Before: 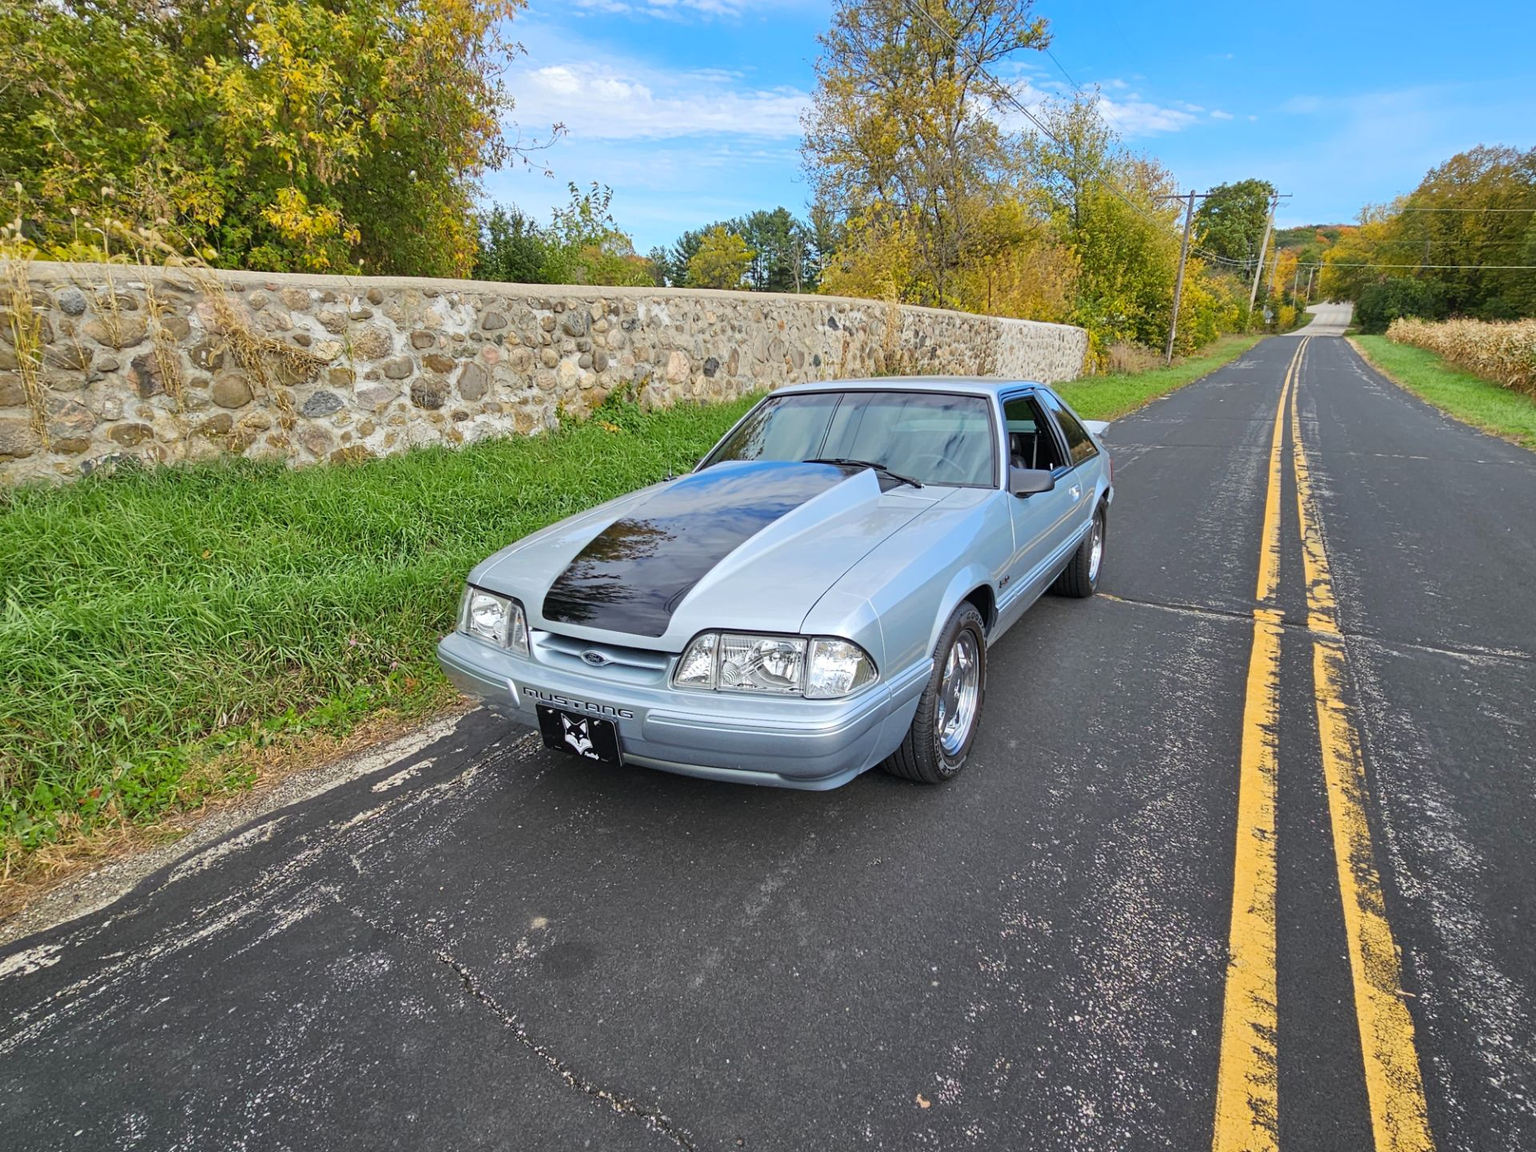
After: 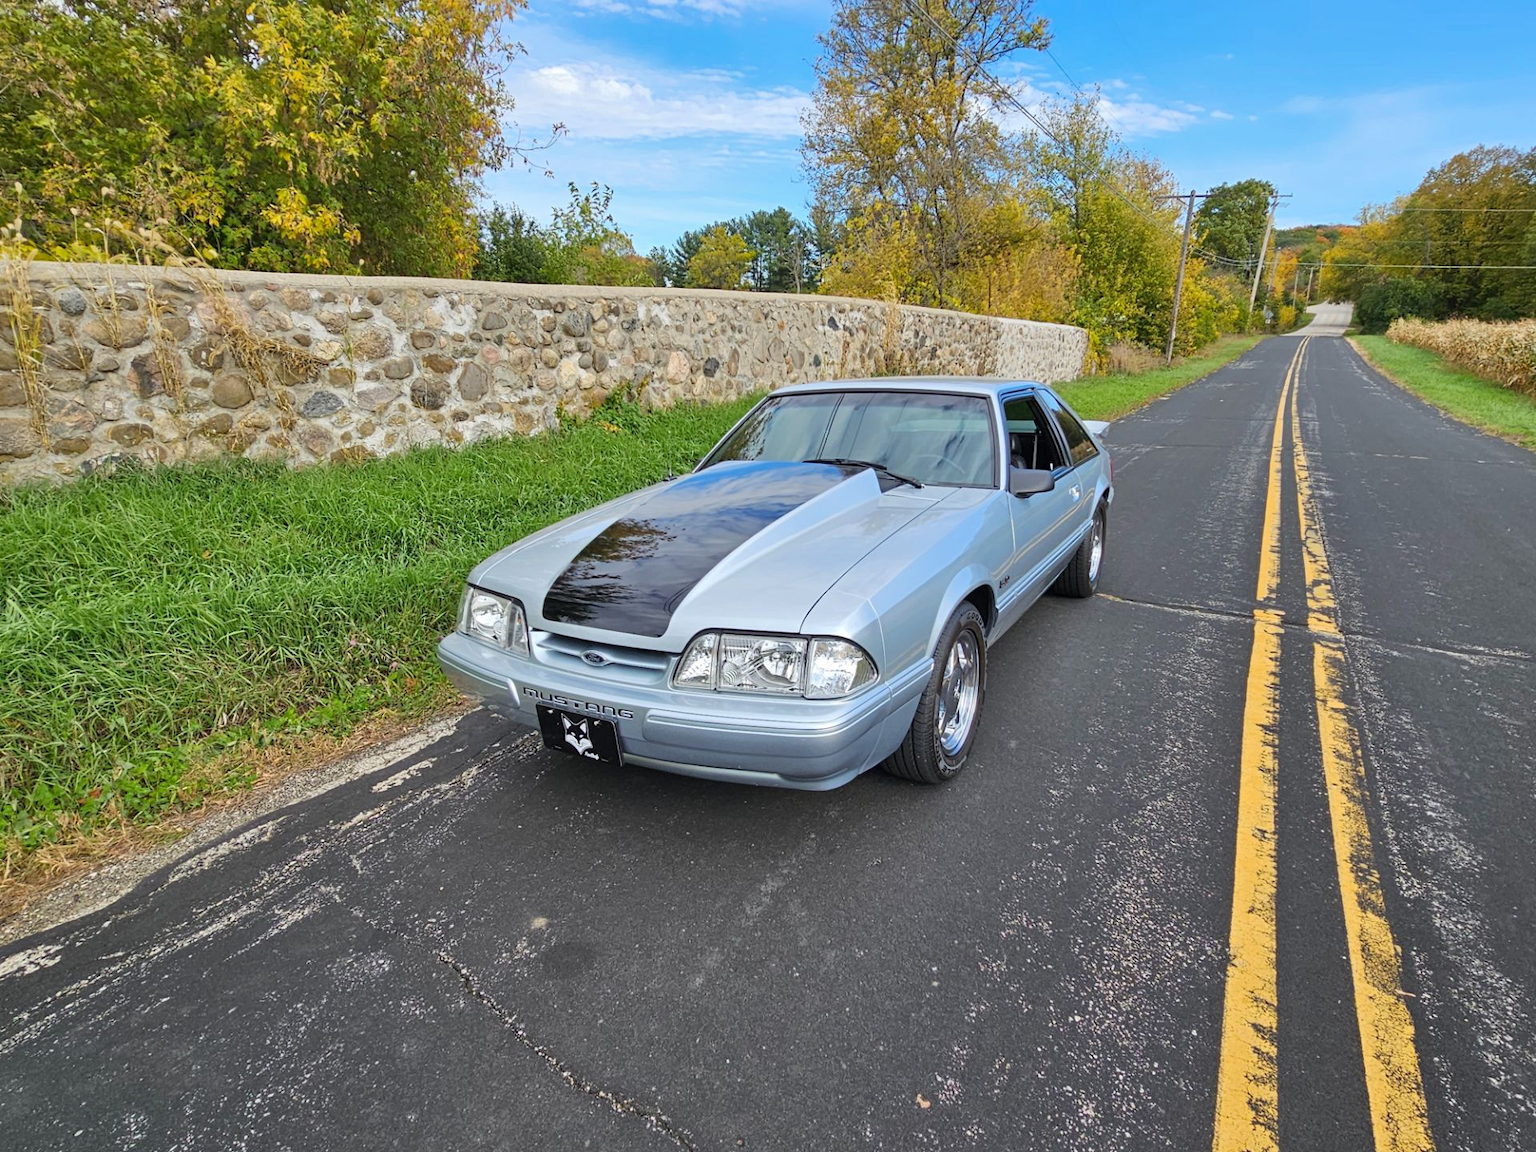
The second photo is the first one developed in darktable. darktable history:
shadows and highlights: shadows 36.57, highlights -27.64, soften with gaussian
